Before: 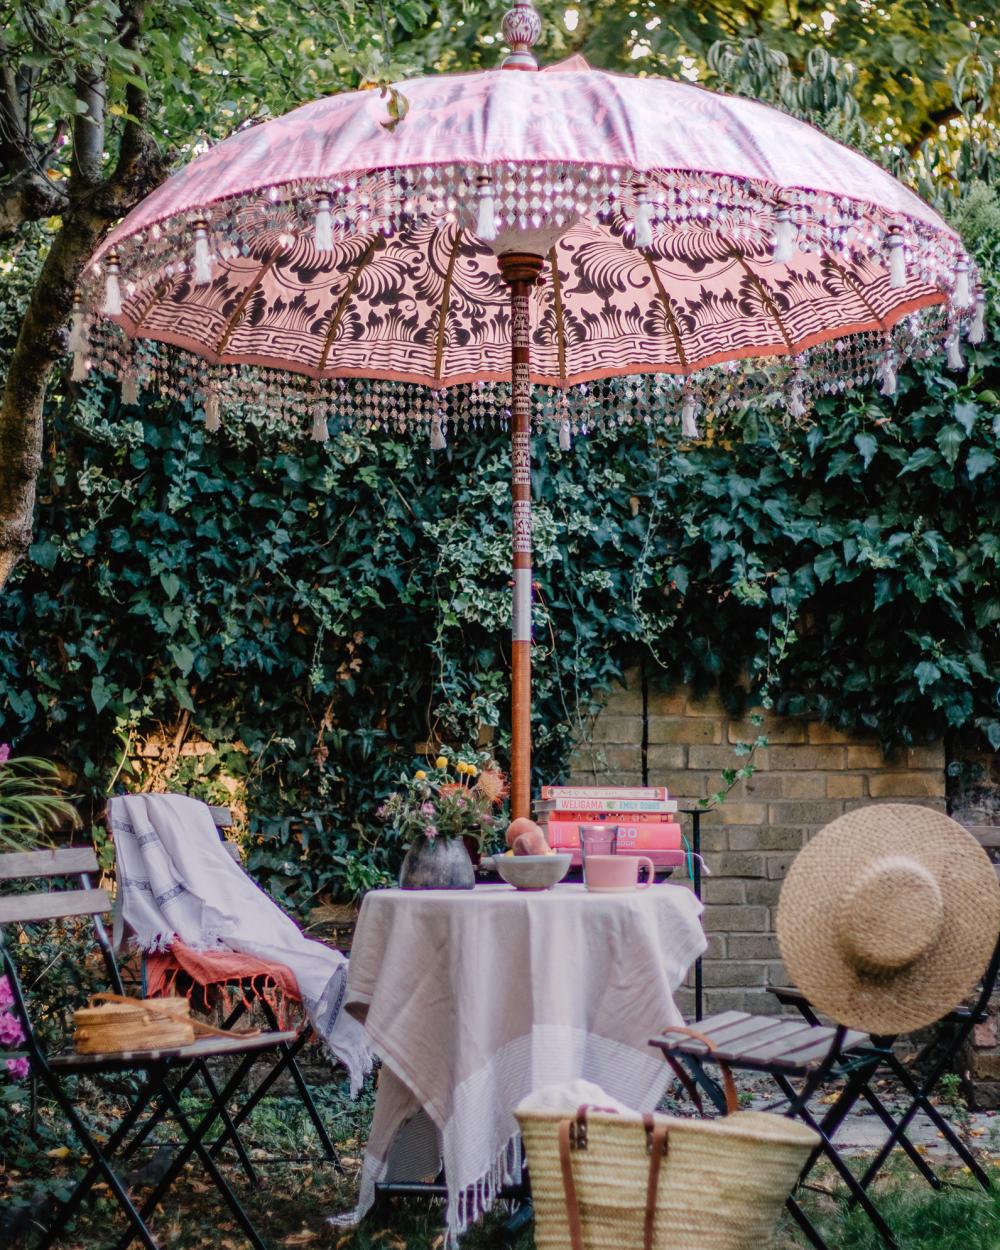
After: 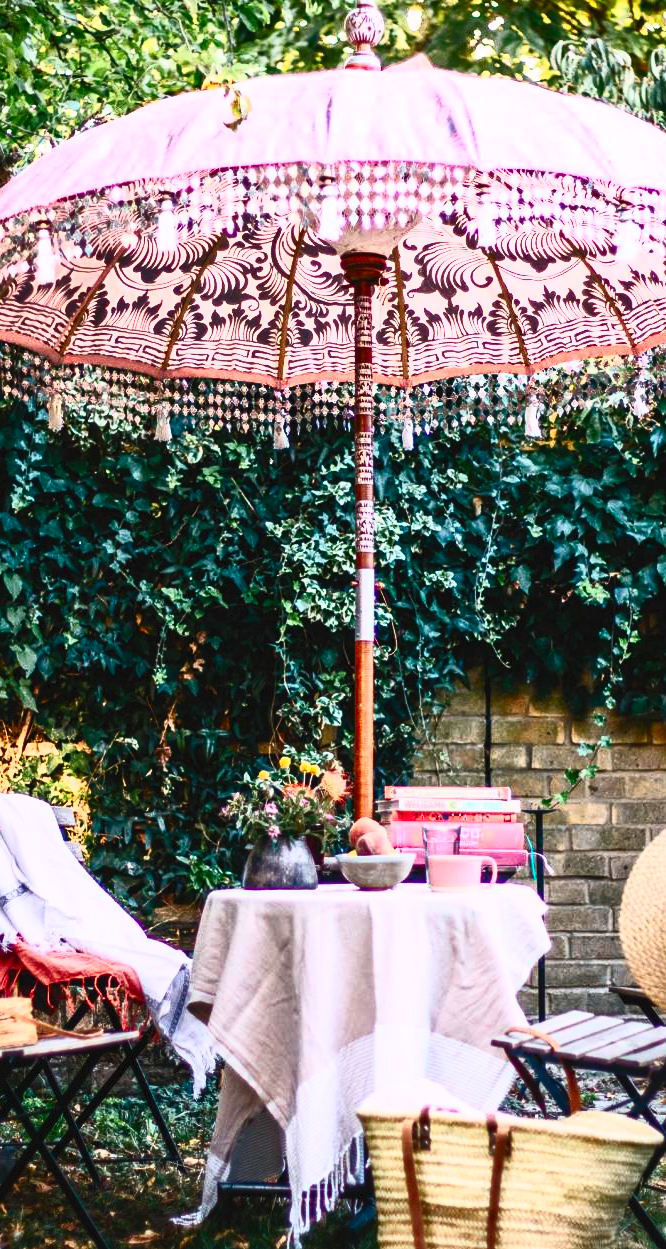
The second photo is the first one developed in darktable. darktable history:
base curve: curves: ch0 [(0, 0) (0.303, 0.277) (1, 1)]
crop and rotate: left 15.754%, right 17.579%
contrast brightness saturation: contrast 0.83, brightness 0.59, saturation 0.59
